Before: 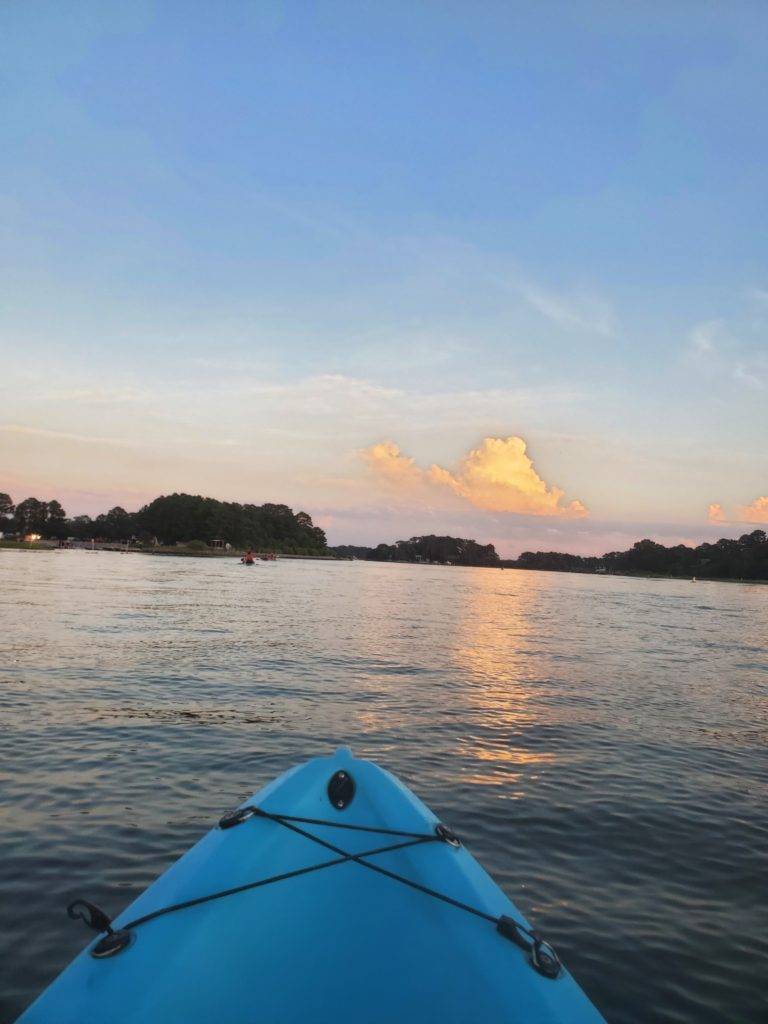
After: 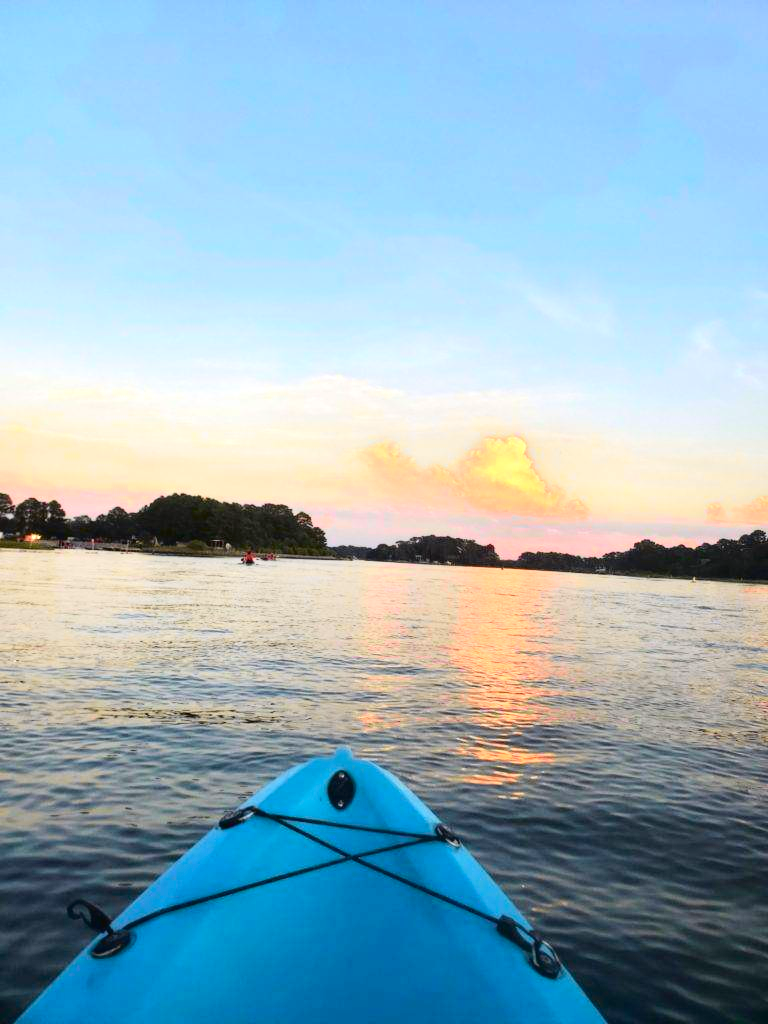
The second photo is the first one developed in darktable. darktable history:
exposure: black level correction 0.001, exposure 0.5 EV, compensate highlight preservation false
tone curve: curves: ch0 [(0, 0.01) (0.133, 0.057) (0.338, 0.327) (0.494, 0.55) (0.726, 0.807) (1, 1)]; ch1 [(0, 0) (0.346, 0.324) (0.45, 0.431) (0.5, 0.5) (0.522, 0.517) (0.543, 0.578) (1, 1)]; ch2 [(0, 0) (0.44, 0.424) (0.501, 0.499) (0.564, 0.611) (0.622, 0.667) (0.707, 0.746) (1, 1)], color space Lab, independent channels, preserve colors none
